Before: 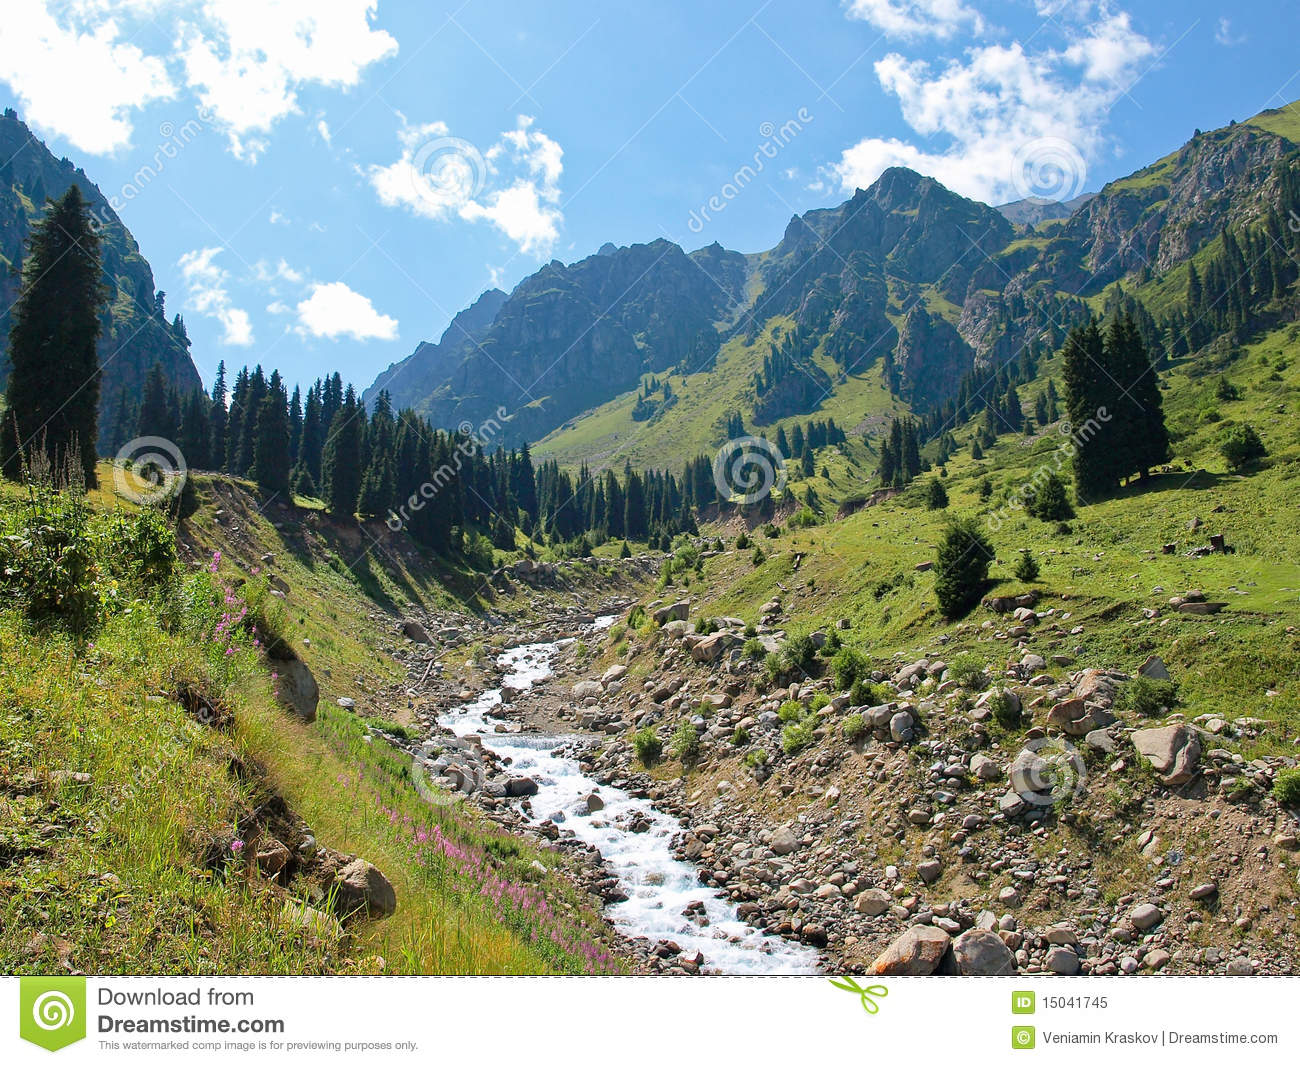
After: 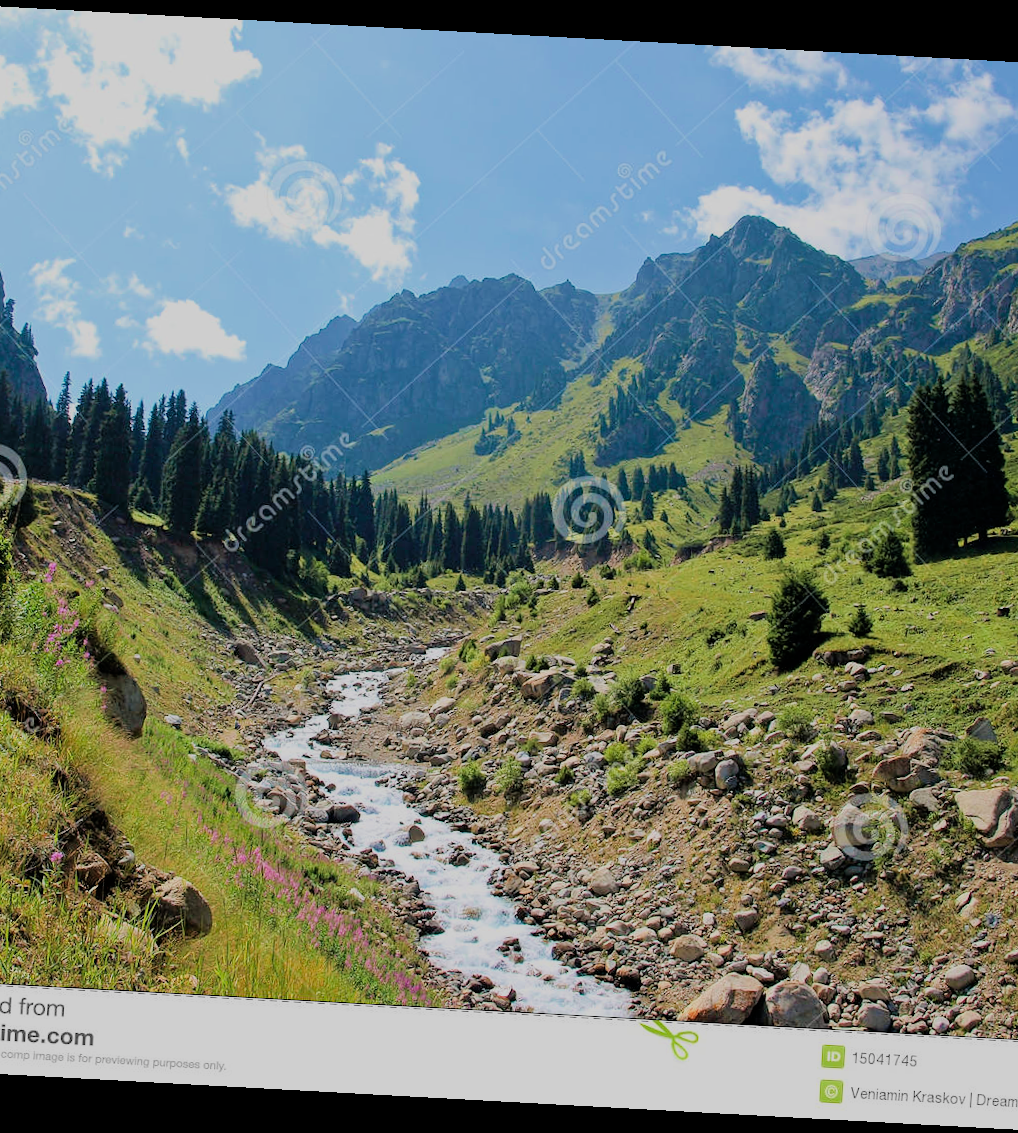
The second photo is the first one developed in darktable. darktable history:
filmic rgb: black relative exposure -7.08 EV, white relative exposure 5.38 EV, threshold 2.99 EV, hardness 3.02, enable highlight reconstruction true
crop and rotate: angle -3.13°, left 14.172%, top 0.034%, right 10.766%, bottom 0.027%
velvia: on, module defaults
